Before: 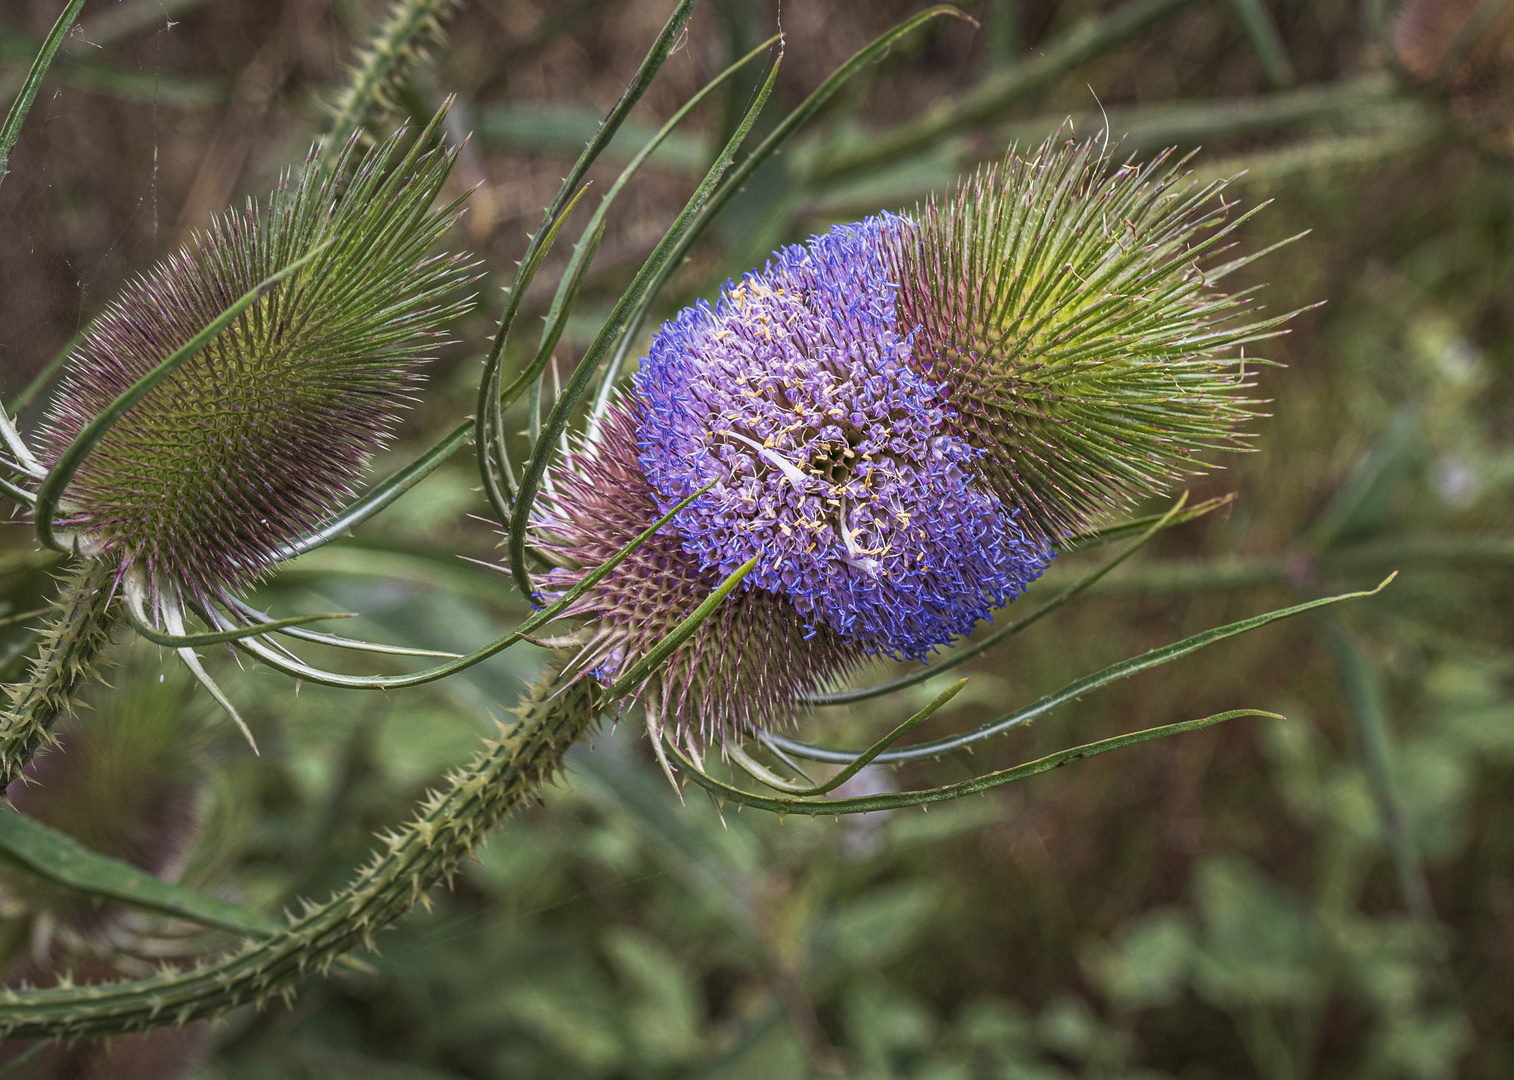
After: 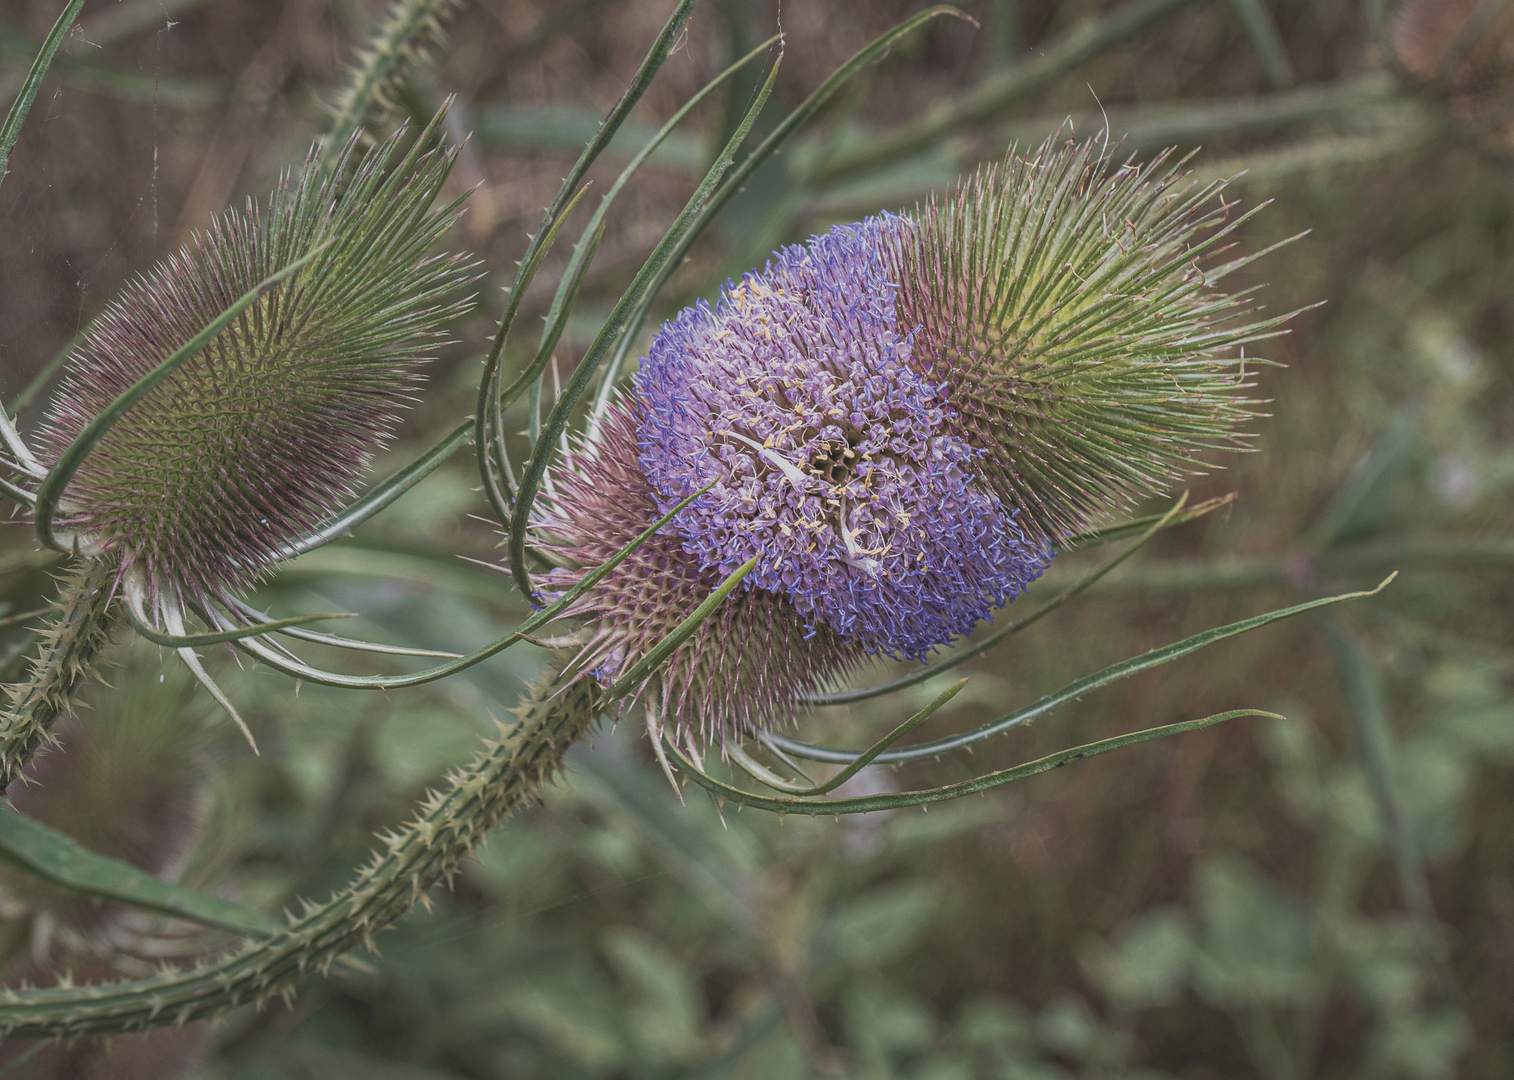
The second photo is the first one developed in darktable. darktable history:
contrast brightness saturation: contrast -0.26, saturation -0.43
